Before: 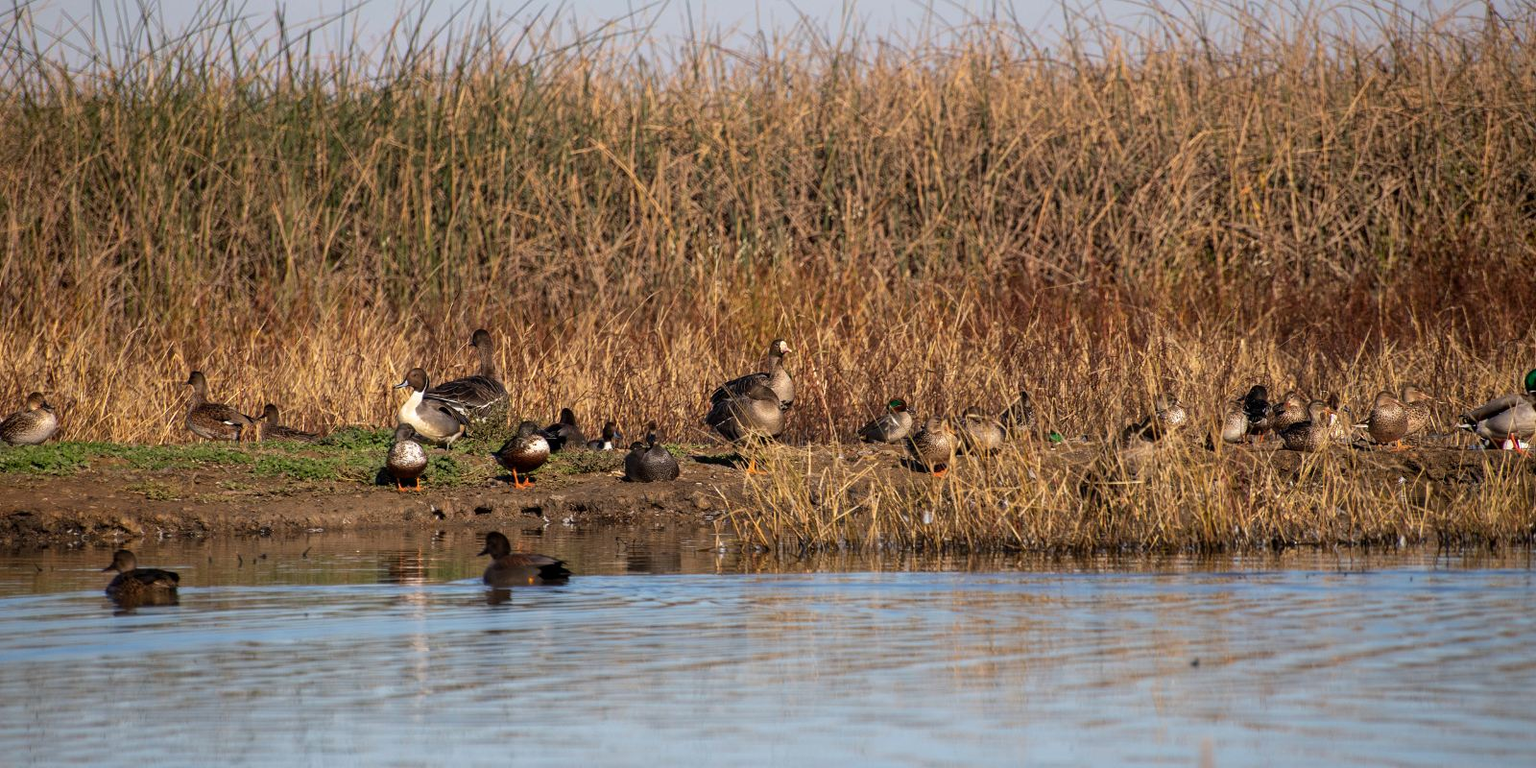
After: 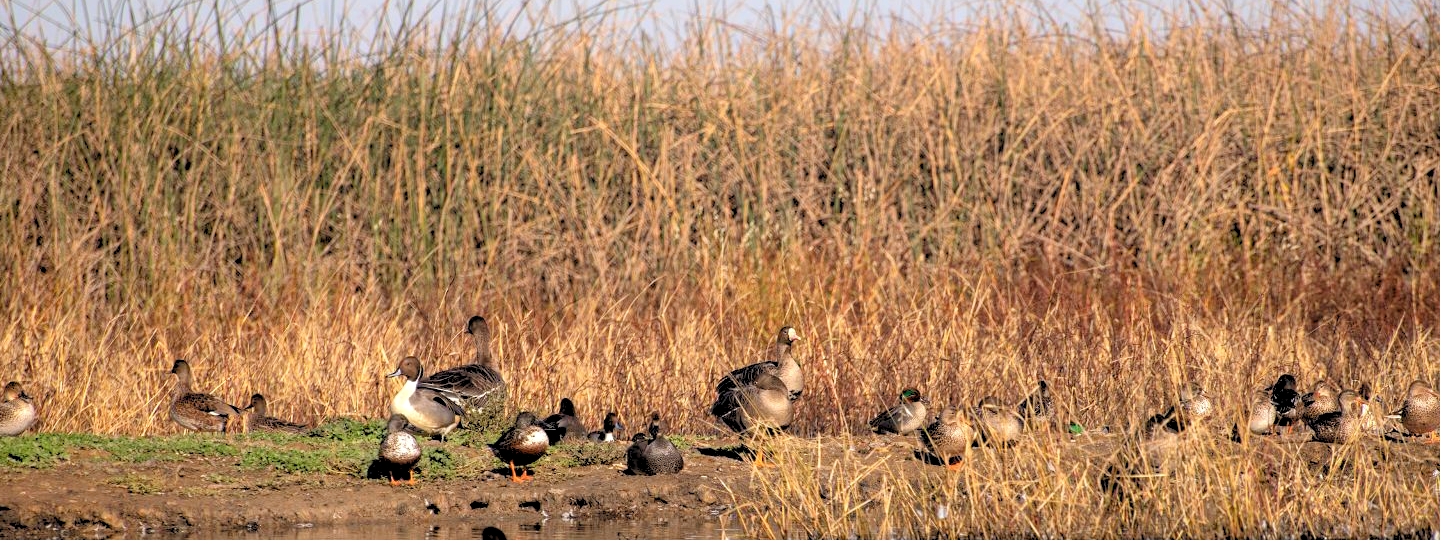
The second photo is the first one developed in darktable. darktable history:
exposure: black level correction 0, exposure 0.7 EV, compensate exposure bias true, compensate highlight preservation false
crop: left 1.509%, top 3.452%, right 7.696%, bottom 28.452%
rgb levels: preserve colors sum RGB, levels [[0.038, 0.433, 0.934], [0, 0.5, 1], [0, 0.5, 1]]
